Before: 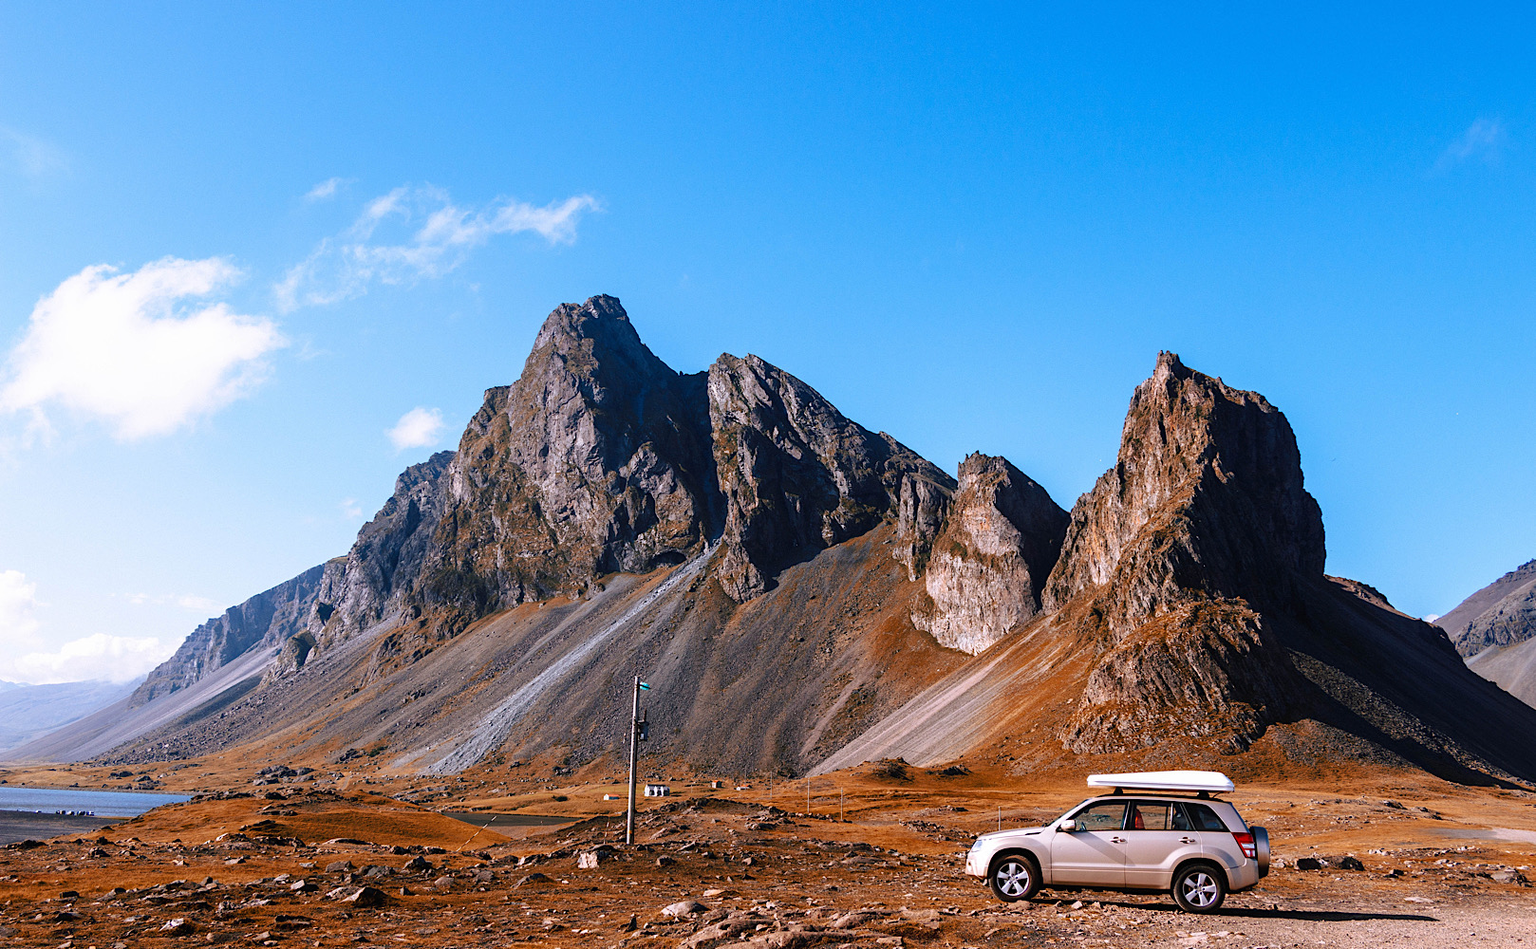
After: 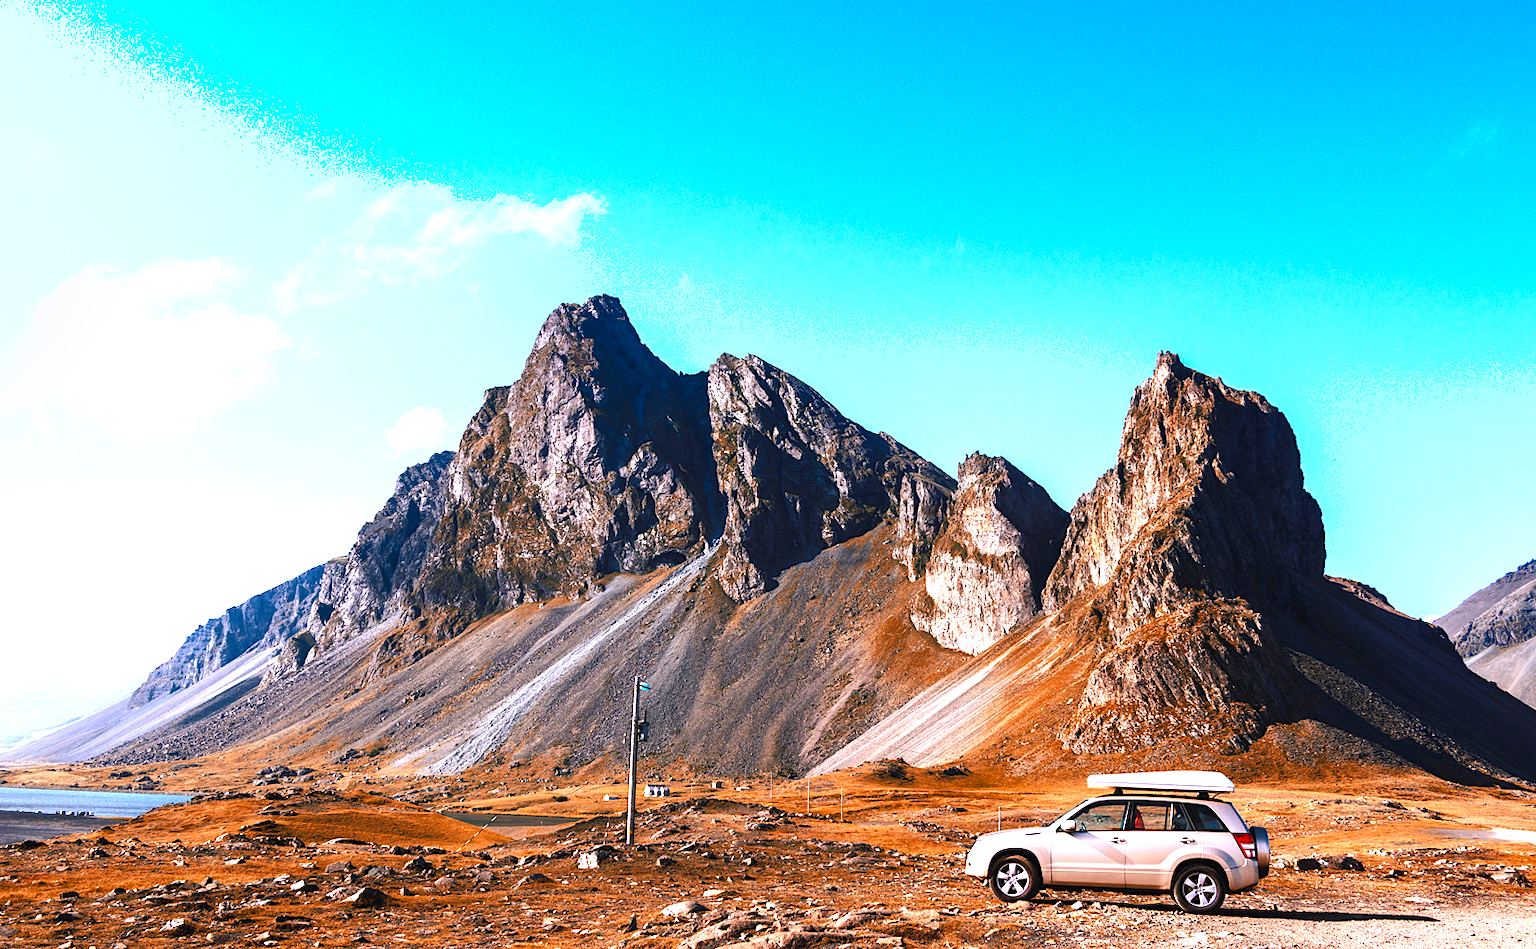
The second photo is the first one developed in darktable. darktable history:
exposure: black level correction 0, exposure 1.2 EV, compensate highlight preservation false
shadows and highlights: radius 337.17, shadows 29.01, soften with gaussian
